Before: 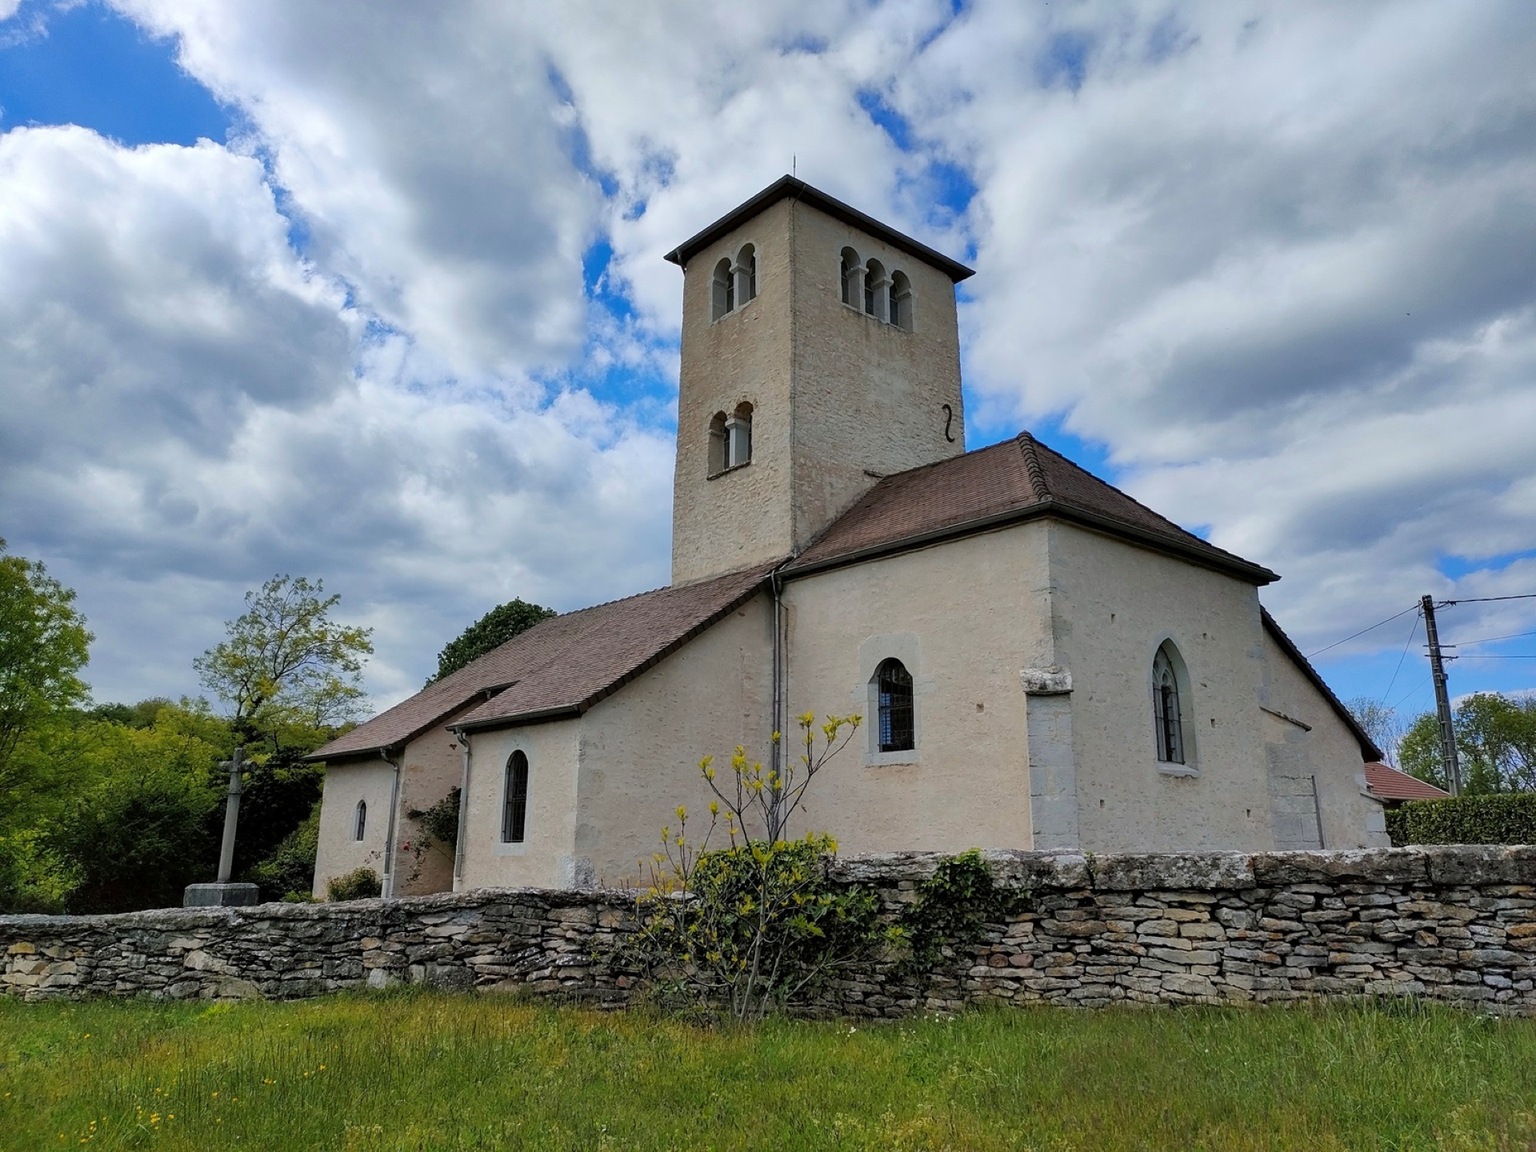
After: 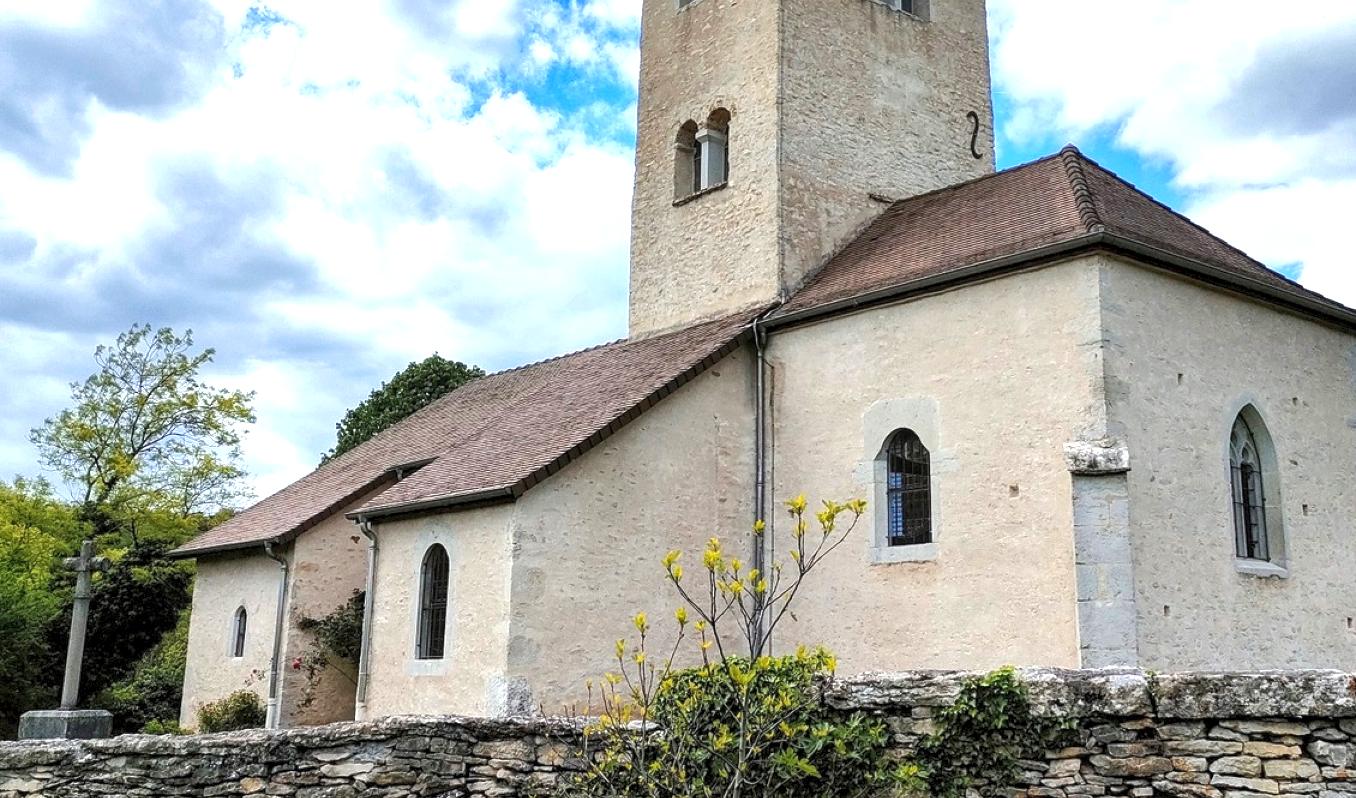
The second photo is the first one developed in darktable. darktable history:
tone equalizer: -8 EV 0.254 EV, -7 EV 0.406 EV, -6 EV 0.379 EV, -5 EV 0.226 EV, -3 EV -0.244 EV, -2 EV -0.424 EV, -1 EV -0.391 EV, +0 EV -0.27 EV
exposure: black level correction 0, exposure 1.345 EV, compensate highlight preservation false
crop: left 11.013%, top 27.39%, right 18.32%, bottom 17.179%
local contrast: highlights 97%, shadows 85%, detail 160%, midtone range 0.2
